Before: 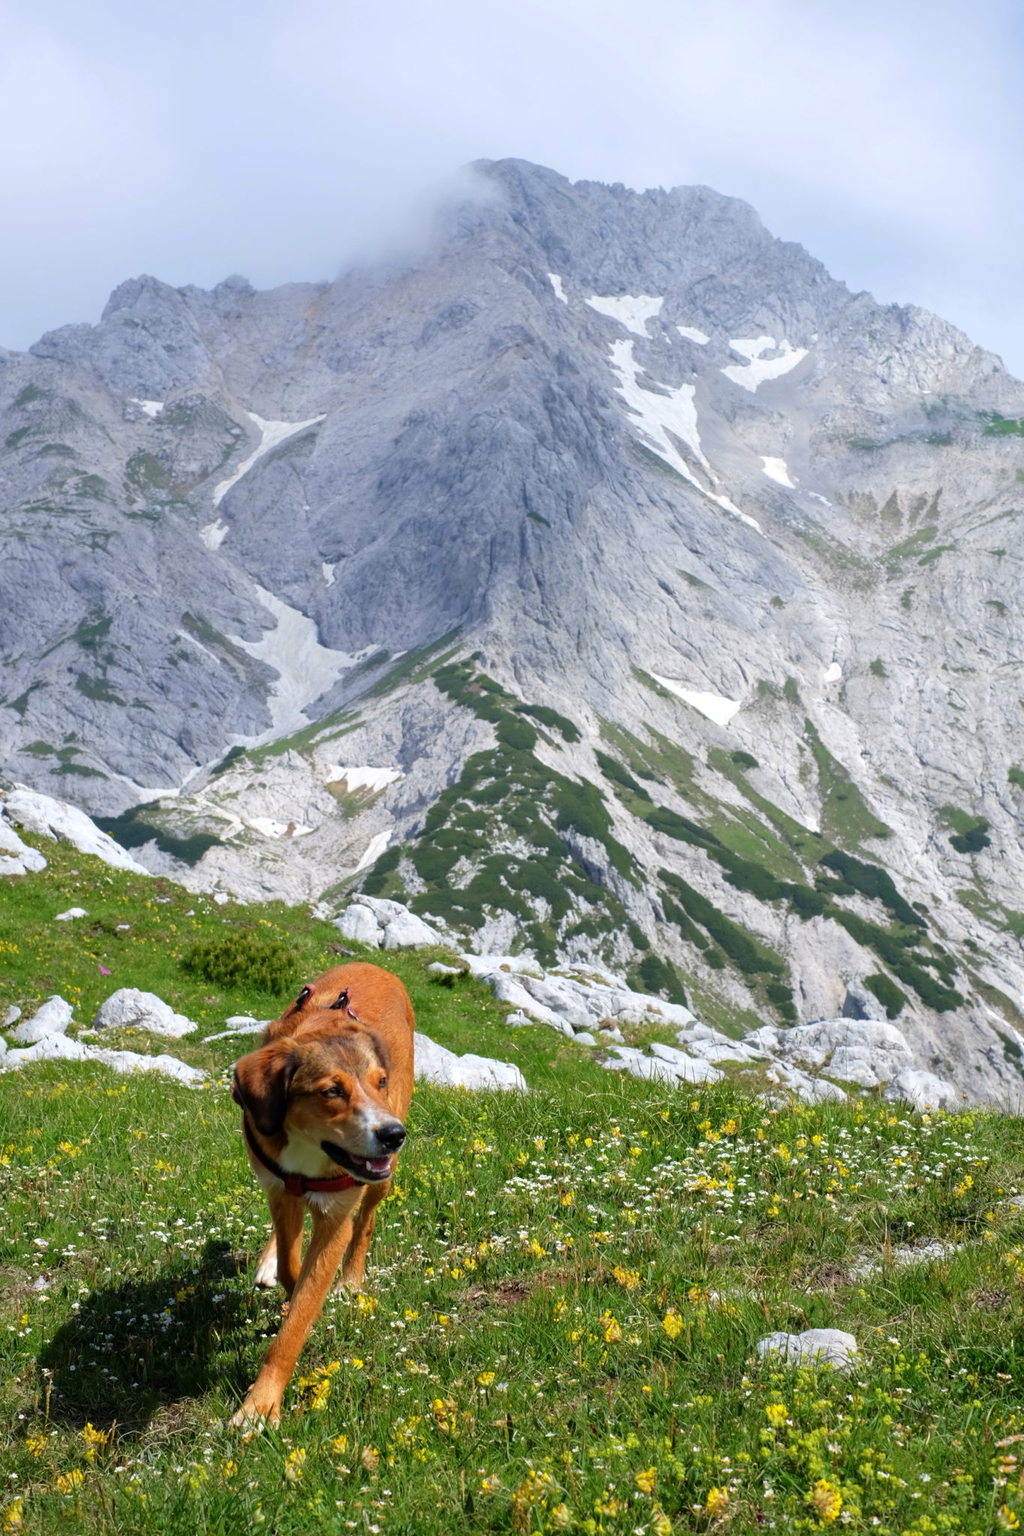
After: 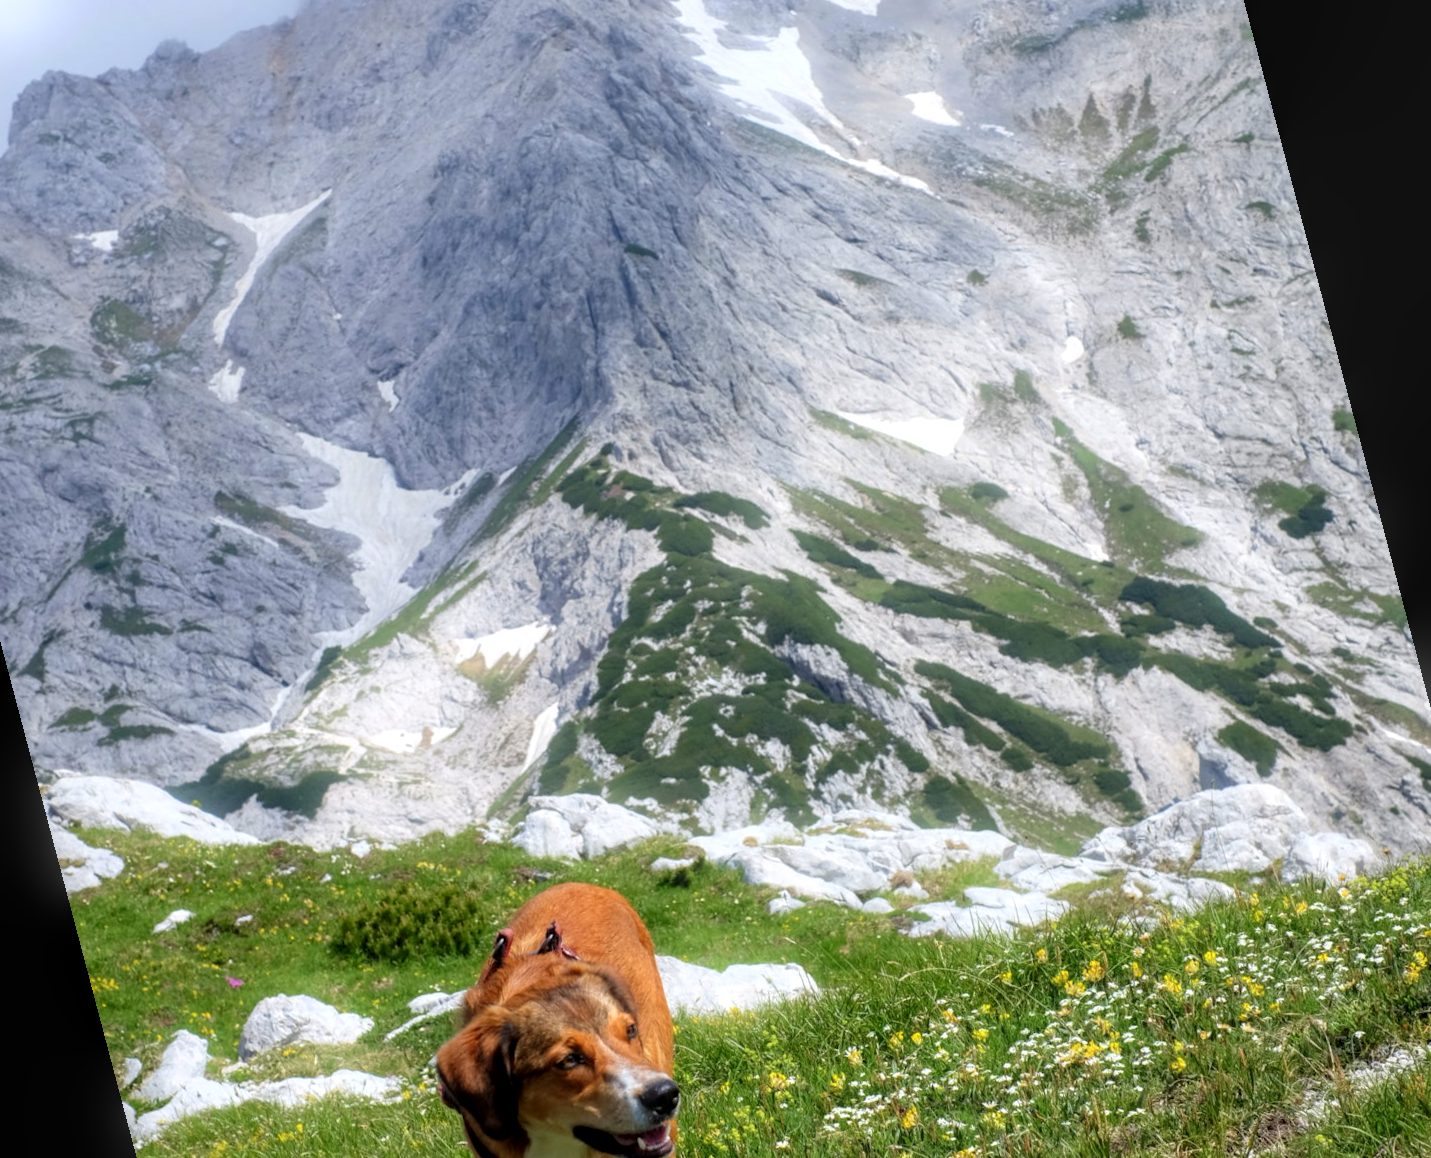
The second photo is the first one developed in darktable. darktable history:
rotate and perspective: rotation -14.8°, crop left 0.1, crop right 0.903, crop top 0.25, crop bottom 0.748
local contrast: on, module defaults
bloom: size 5%, threshold 95%, strength 15%
crop and rotate: left 3.238%
